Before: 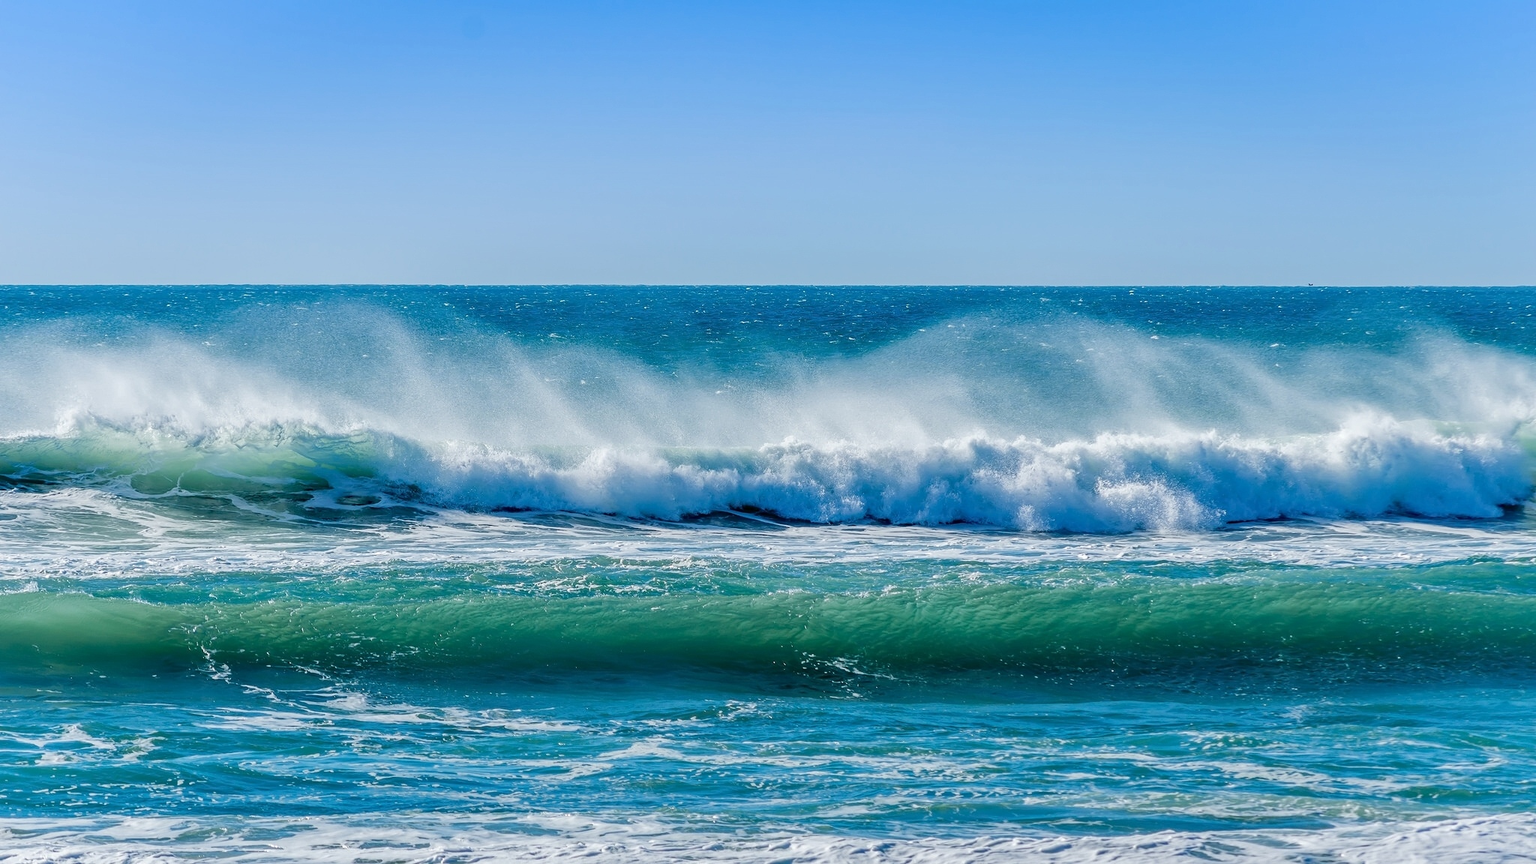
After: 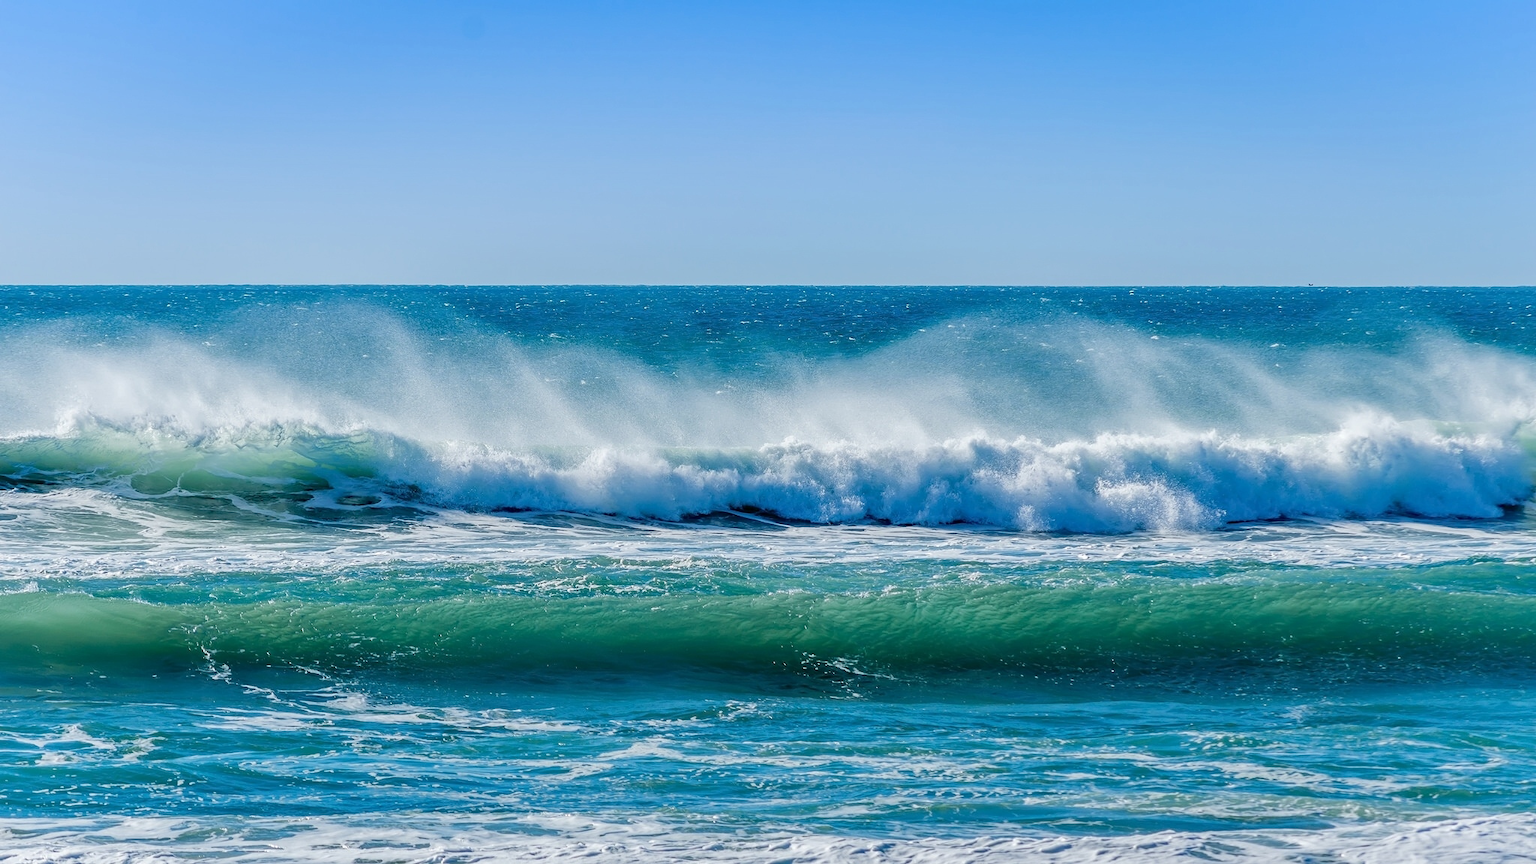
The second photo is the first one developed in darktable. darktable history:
color correction: highlights b* -0.053
